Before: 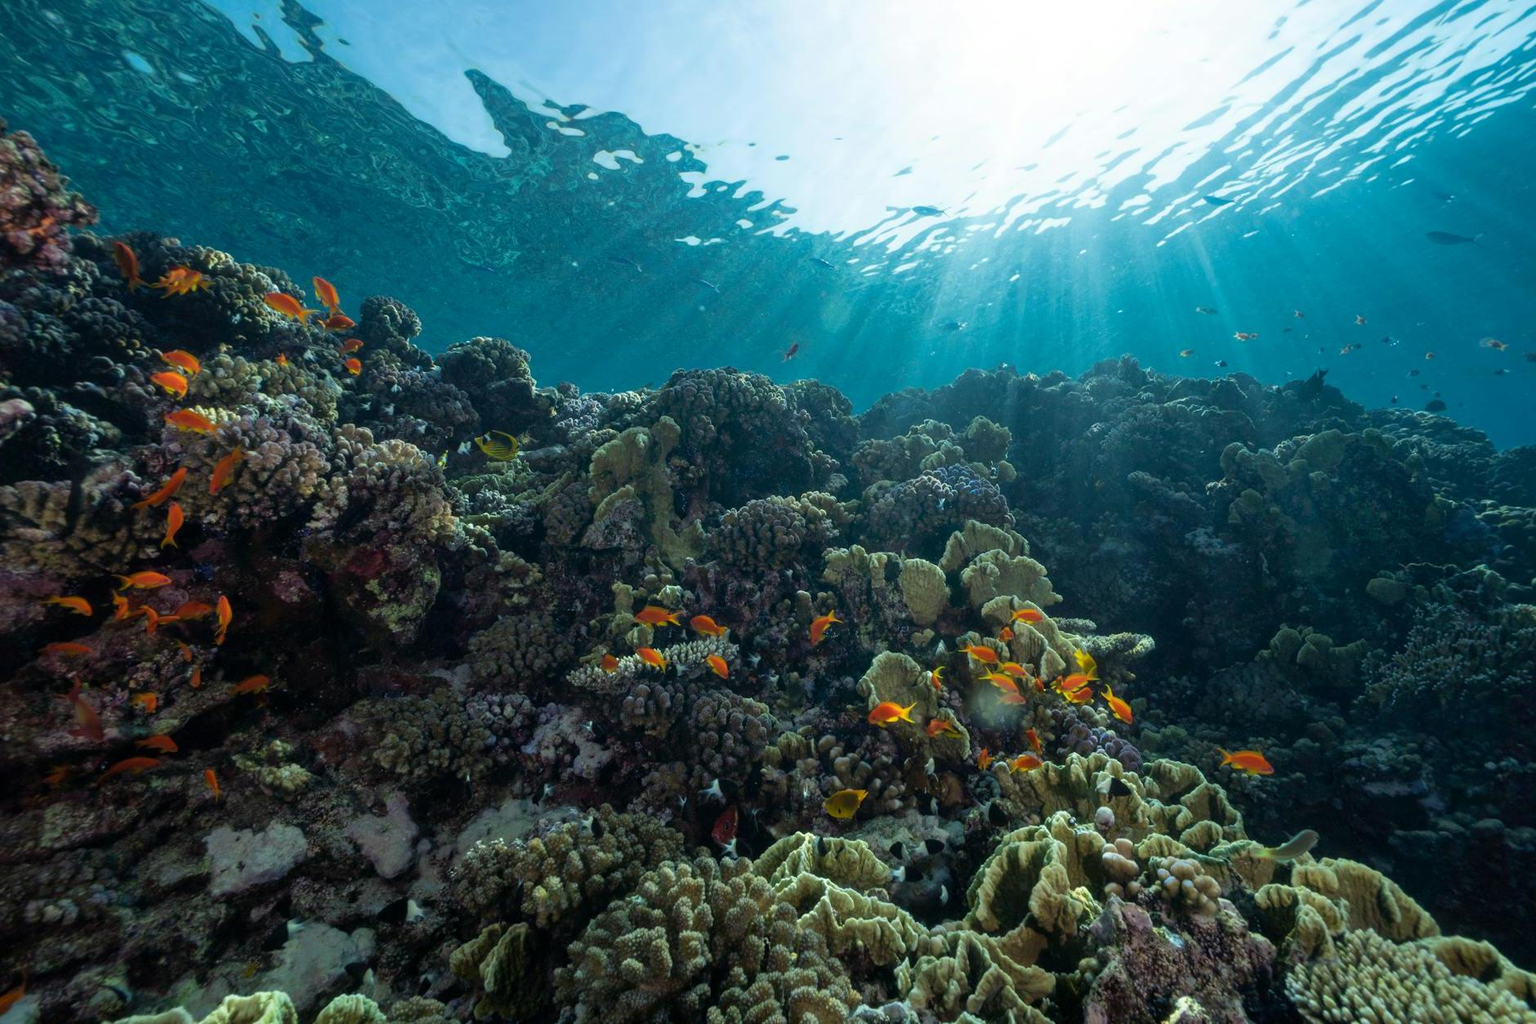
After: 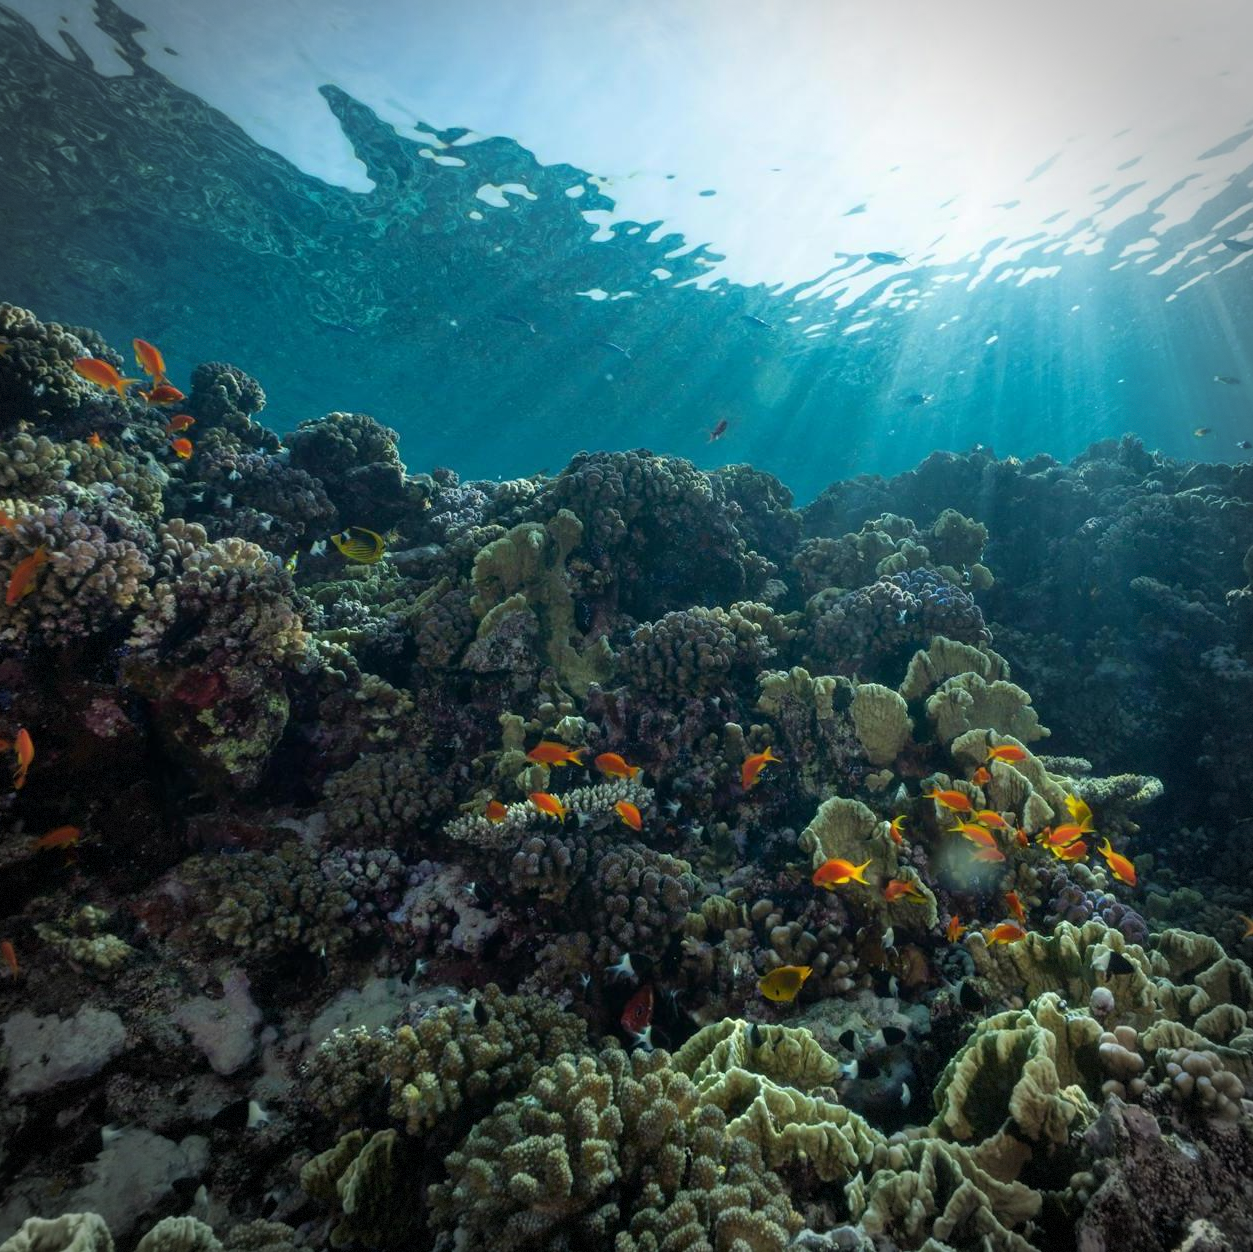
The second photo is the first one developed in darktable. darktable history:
crop and rotate: left 13.342%, right 19.991%
vignetting: dithering 8-bit output, unbound false
